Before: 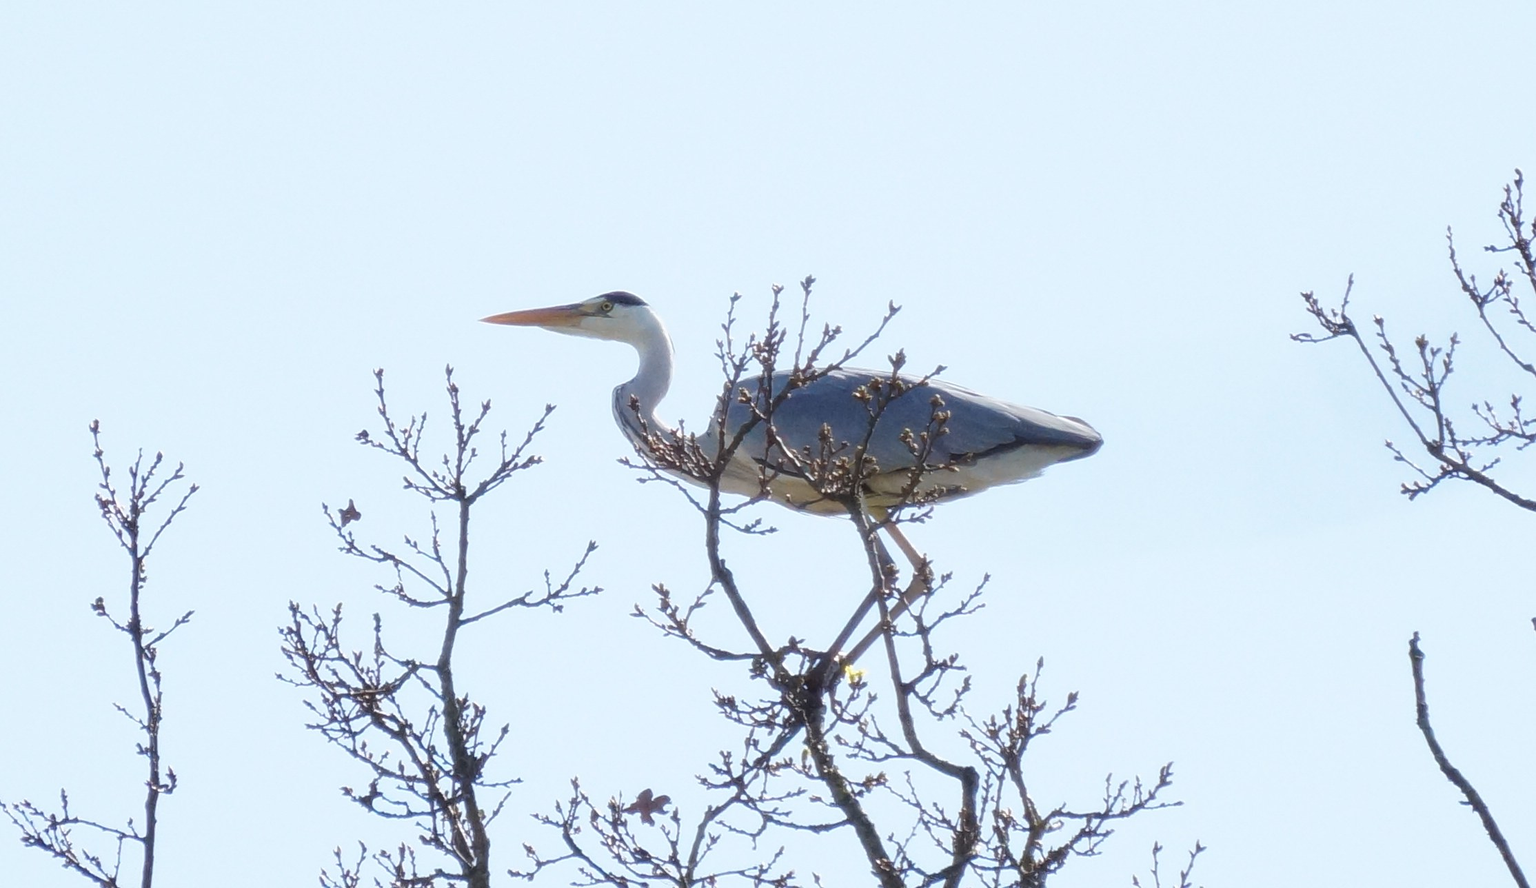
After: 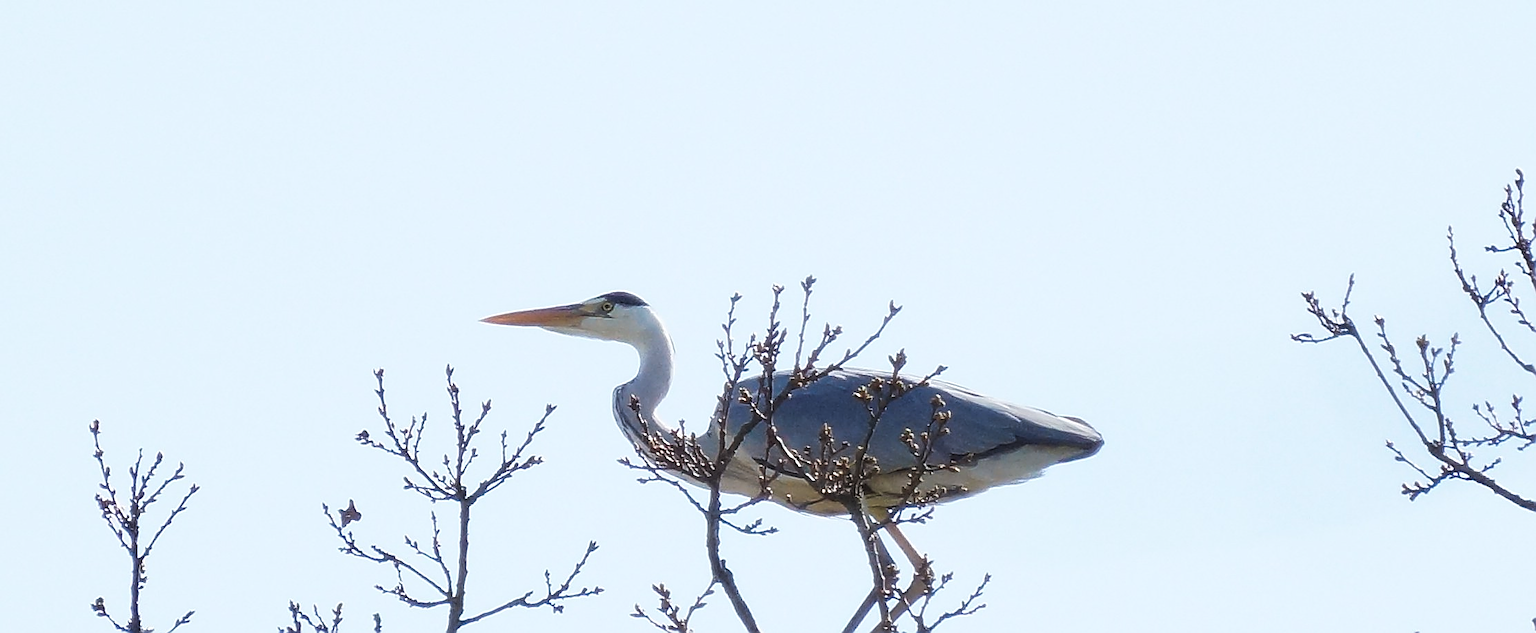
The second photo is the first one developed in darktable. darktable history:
crop: bottom 28.576%
sharpen: radius 1.4, amount 1.25, threshold 0.7
tone curve: curves: ch0 [(0, 0) (0.003, 0.038) (0.011, 0.035) (0.025, 0.03) (0.044, 0.044) (0.069, 0.062) (0.1, 0.087) (0.136, 0.114) (0.177, 0.15) (0.224, 0.193) (0.277, 0.242) (0.335, 0.299) (0.399, 0.361) (0.468, 0.437) (0.543, 0.521) (0.623, 0.614) (0.709, 0.717) (0.801, 0.817) (0.898, 0.913) (1, 1)], preserve colors none
color balance rgb: global vibrance 10%
